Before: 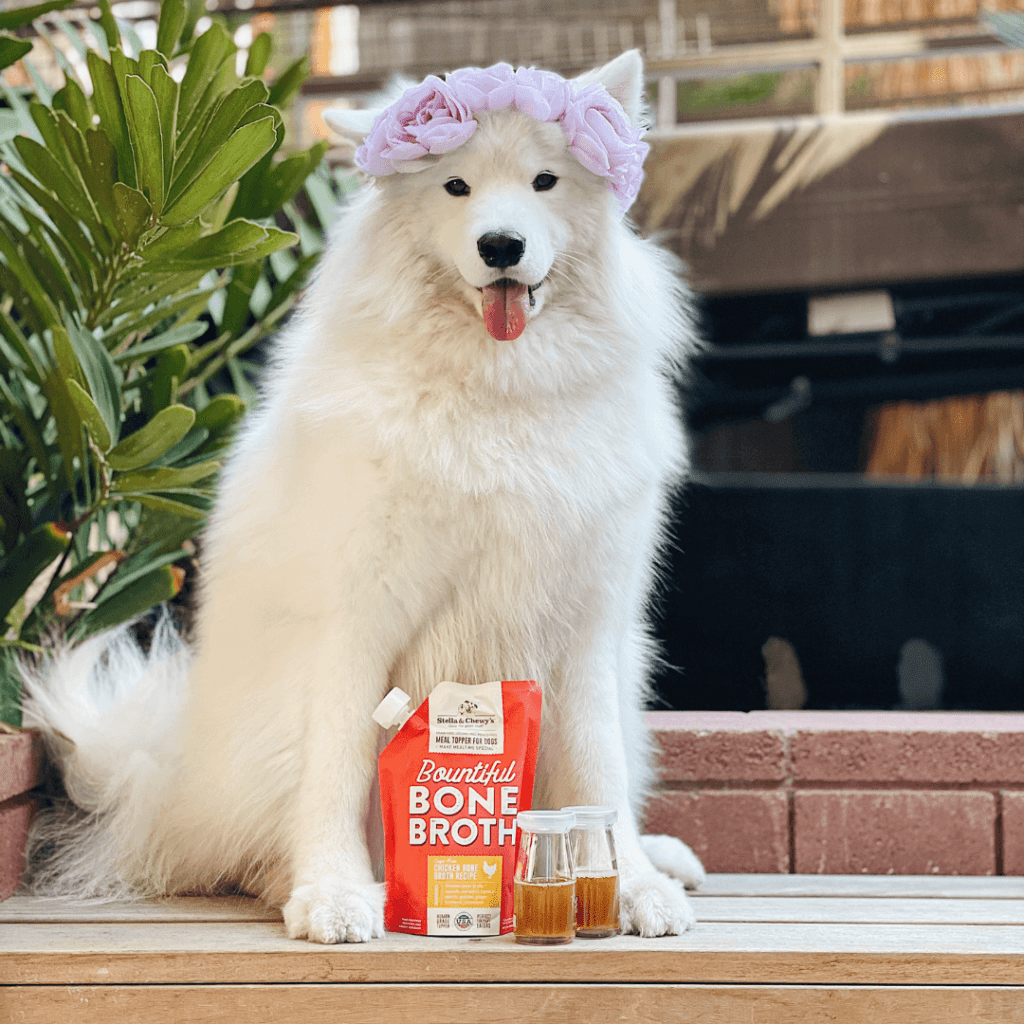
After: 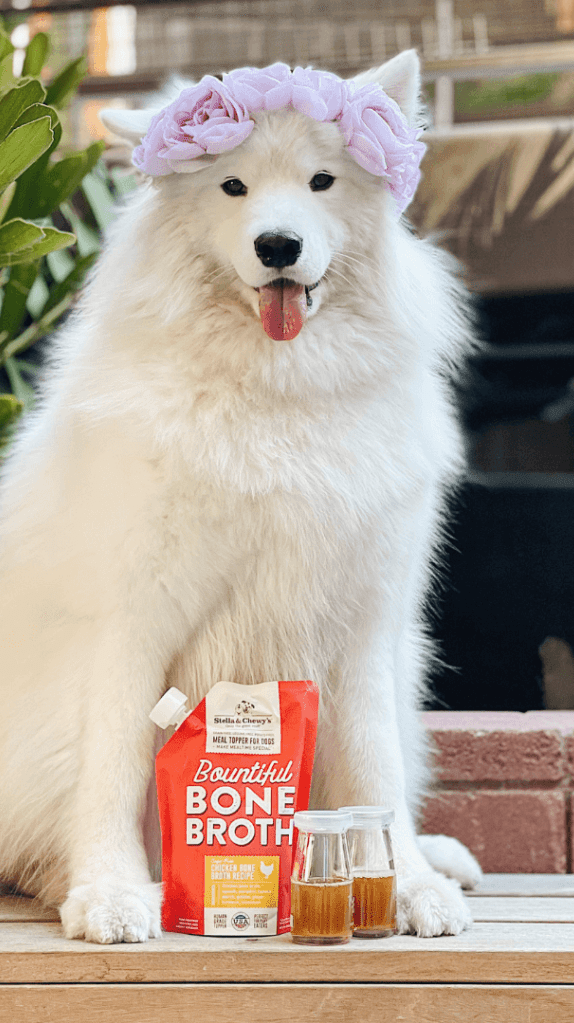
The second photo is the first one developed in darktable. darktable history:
crop: left 21.787%, right 22.123%, bottom 0.011%
exposure: exposure 0.014 EV, compensate highlight preservation false
